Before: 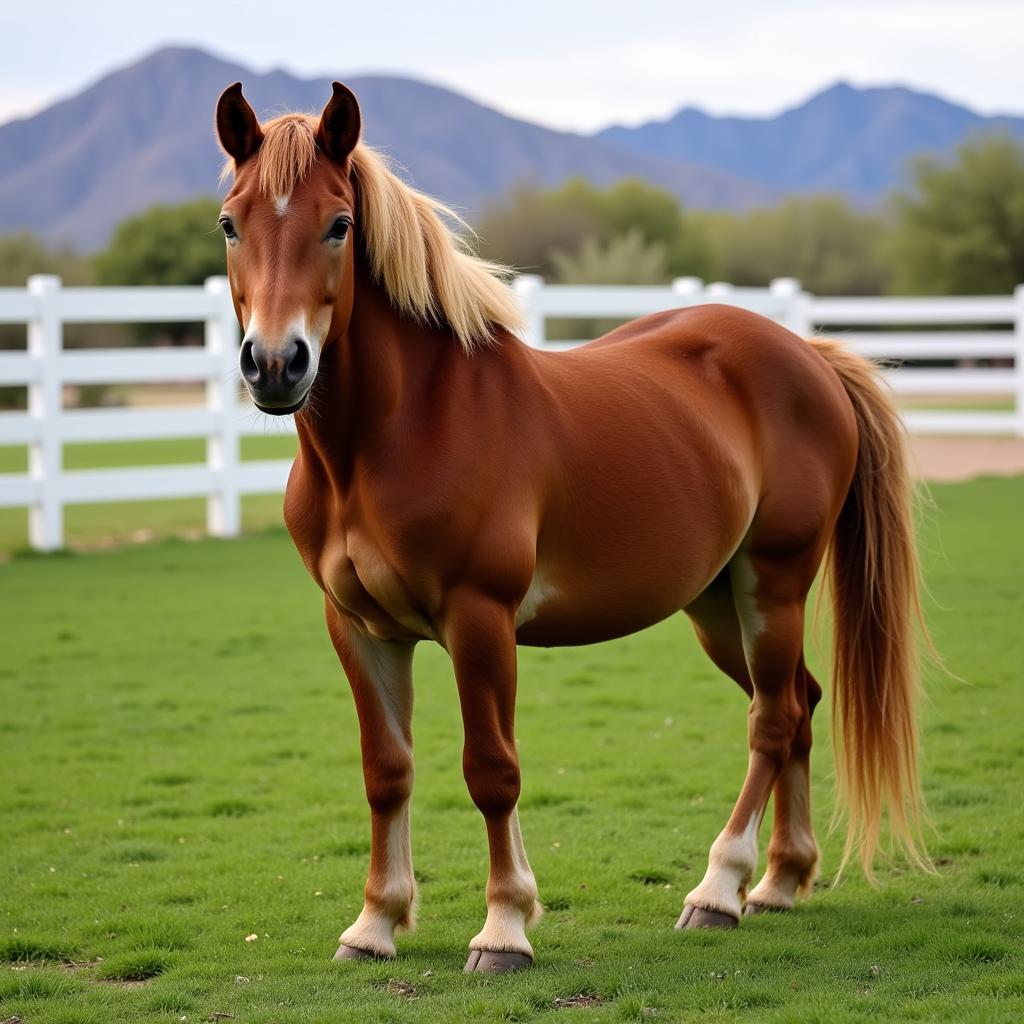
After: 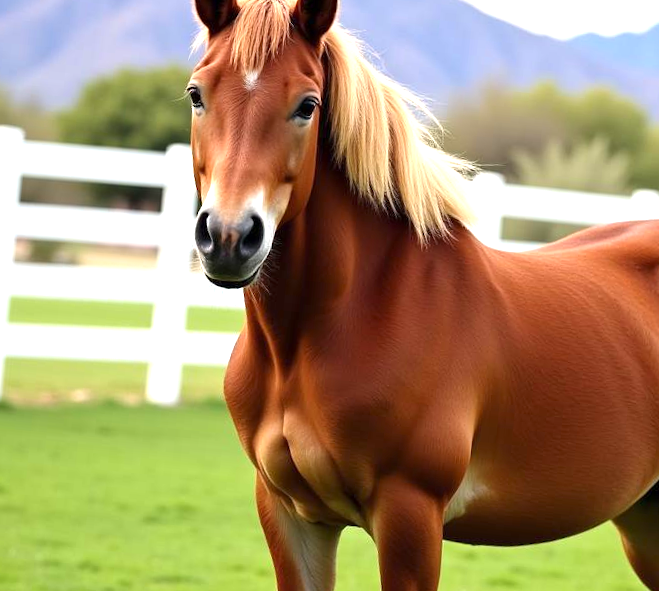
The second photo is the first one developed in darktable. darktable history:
crop and rotate: angle -5.47°, left 2.05%, top 6.731%, right 27.715%, bottom 30.305%
exposure: exposure 1 EV, compensate exposure bias true, compensate highlight preservation false
